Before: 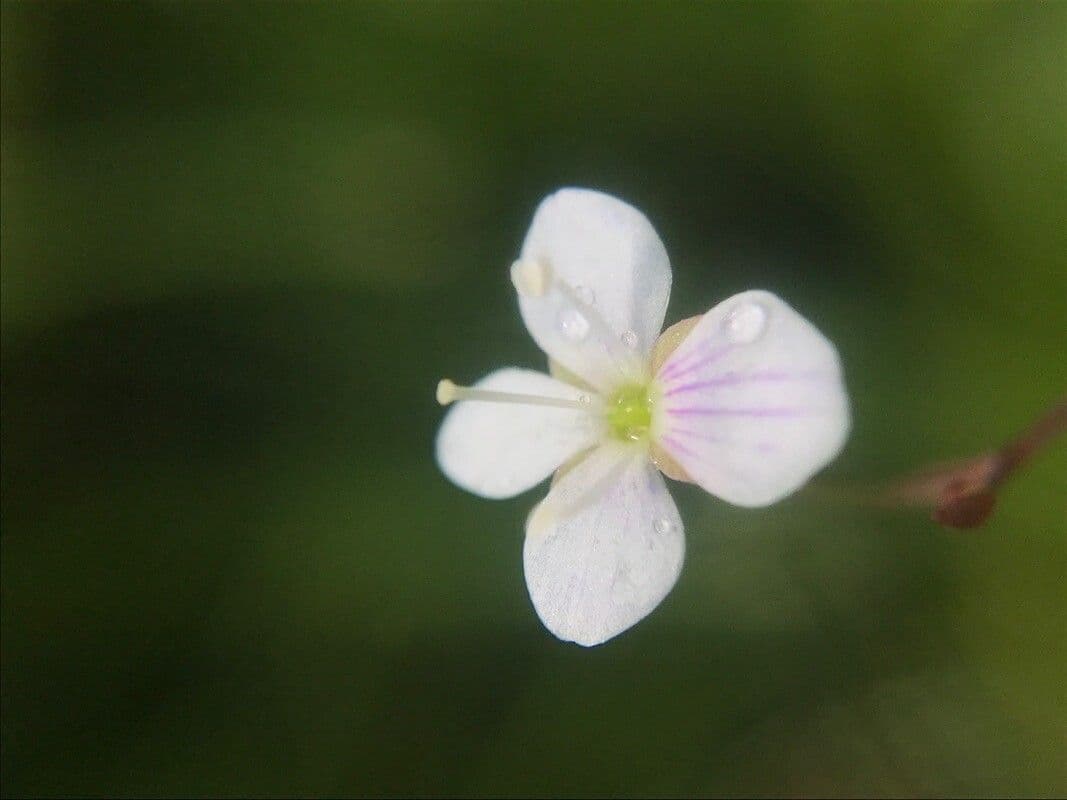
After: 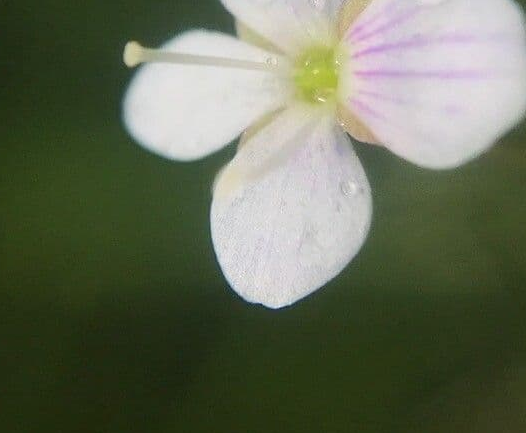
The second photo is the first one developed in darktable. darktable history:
crop: left 29.414%, top 42.292%, right 21.215%, bottom 3.507%
